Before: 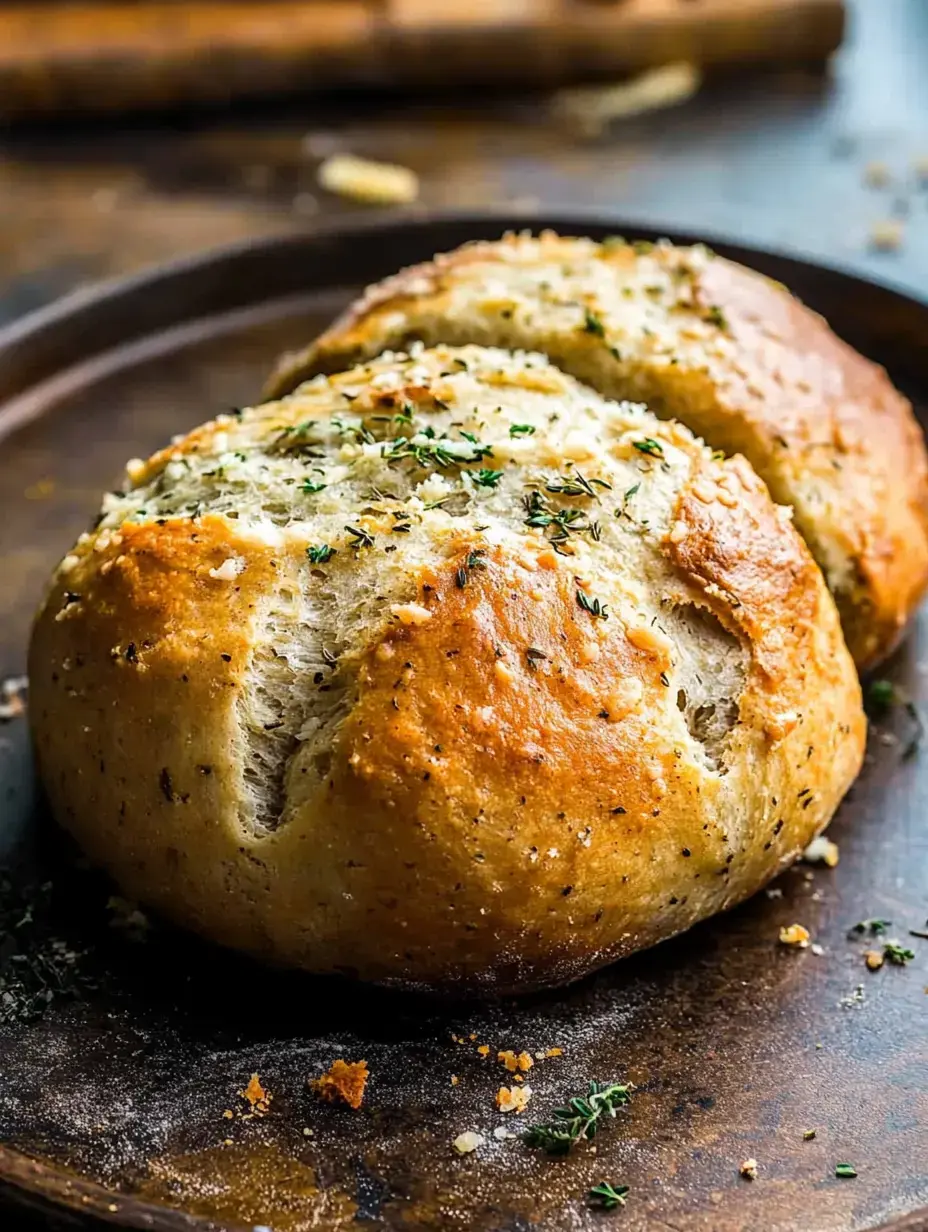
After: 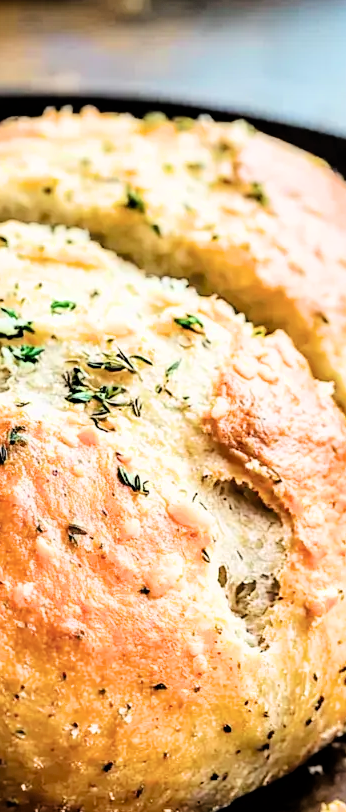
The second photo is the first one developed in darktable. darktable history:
filmic rgb: black relative exposure -4.04 EV, white relative exposure 2.99 EV, hardness 3, contrast 1.407, color science v6 (2022)
crop and rotate: left 49.463%, top 10.1%, right 13.163%, bottom 23.968%
tone equalizer: -8 EV 1.04 EV, -7 EV 0.962 EV, -6 EV 0.993 EV, -5 EV 1.01 EV, -4 EV 0.995 EV, -3 EV 0.765 EV, -2 EV 0.522 EV, -1 EV 0.271 EV, edges refinement/feathering 500, mask exposure compensation -1.57 EV, preserve details no
